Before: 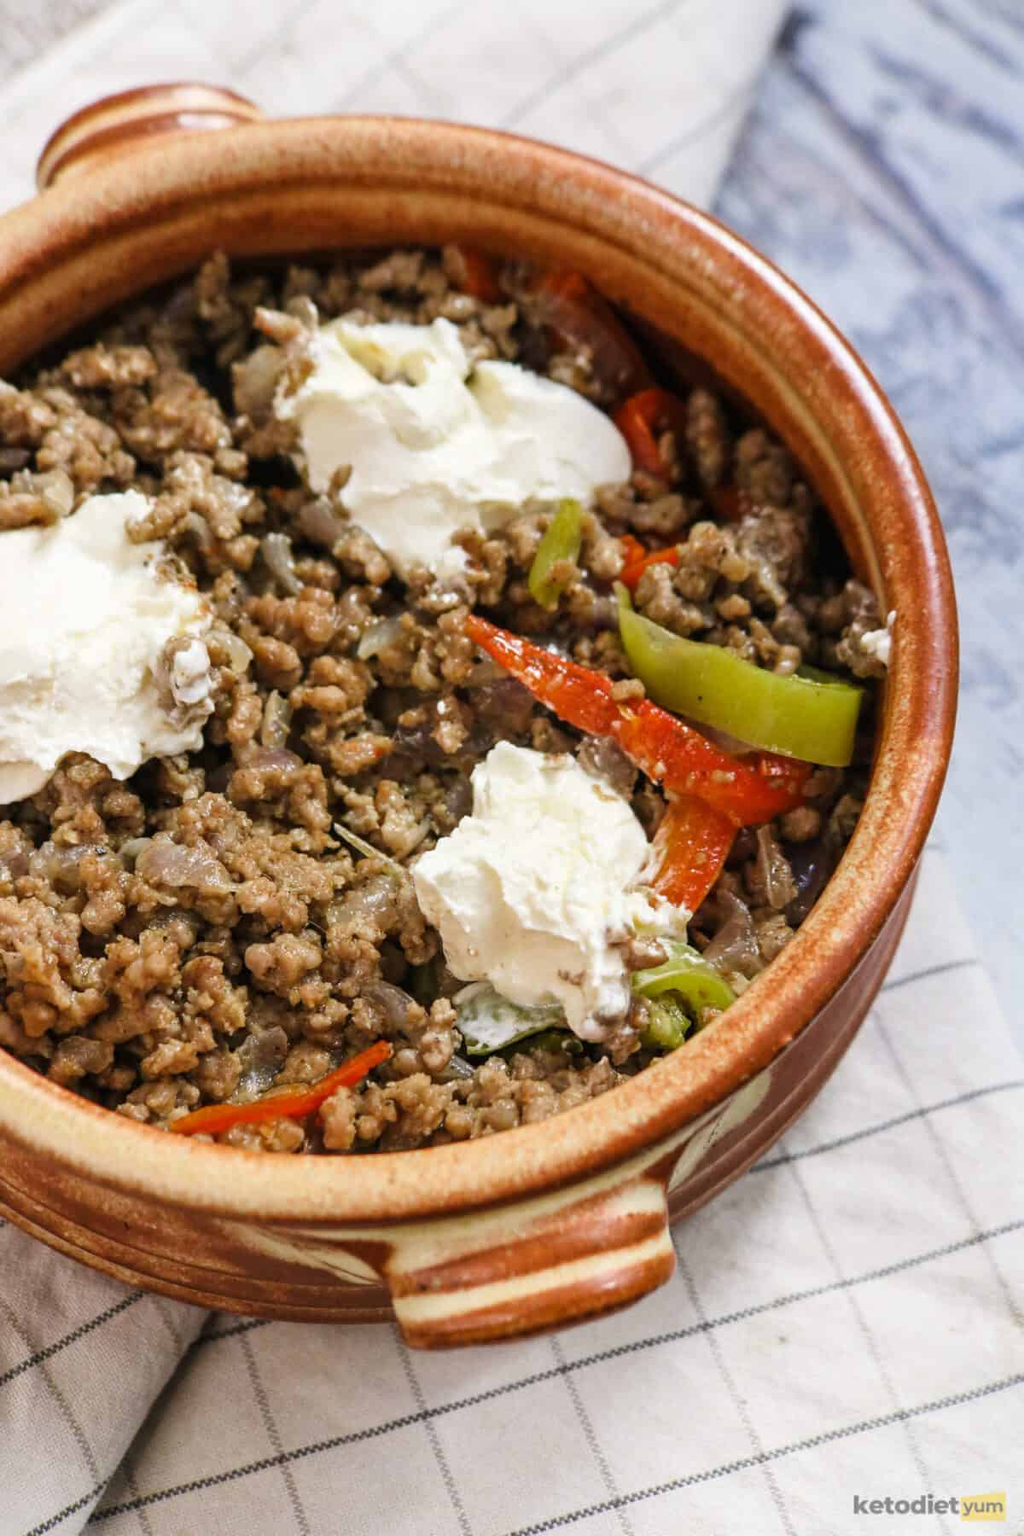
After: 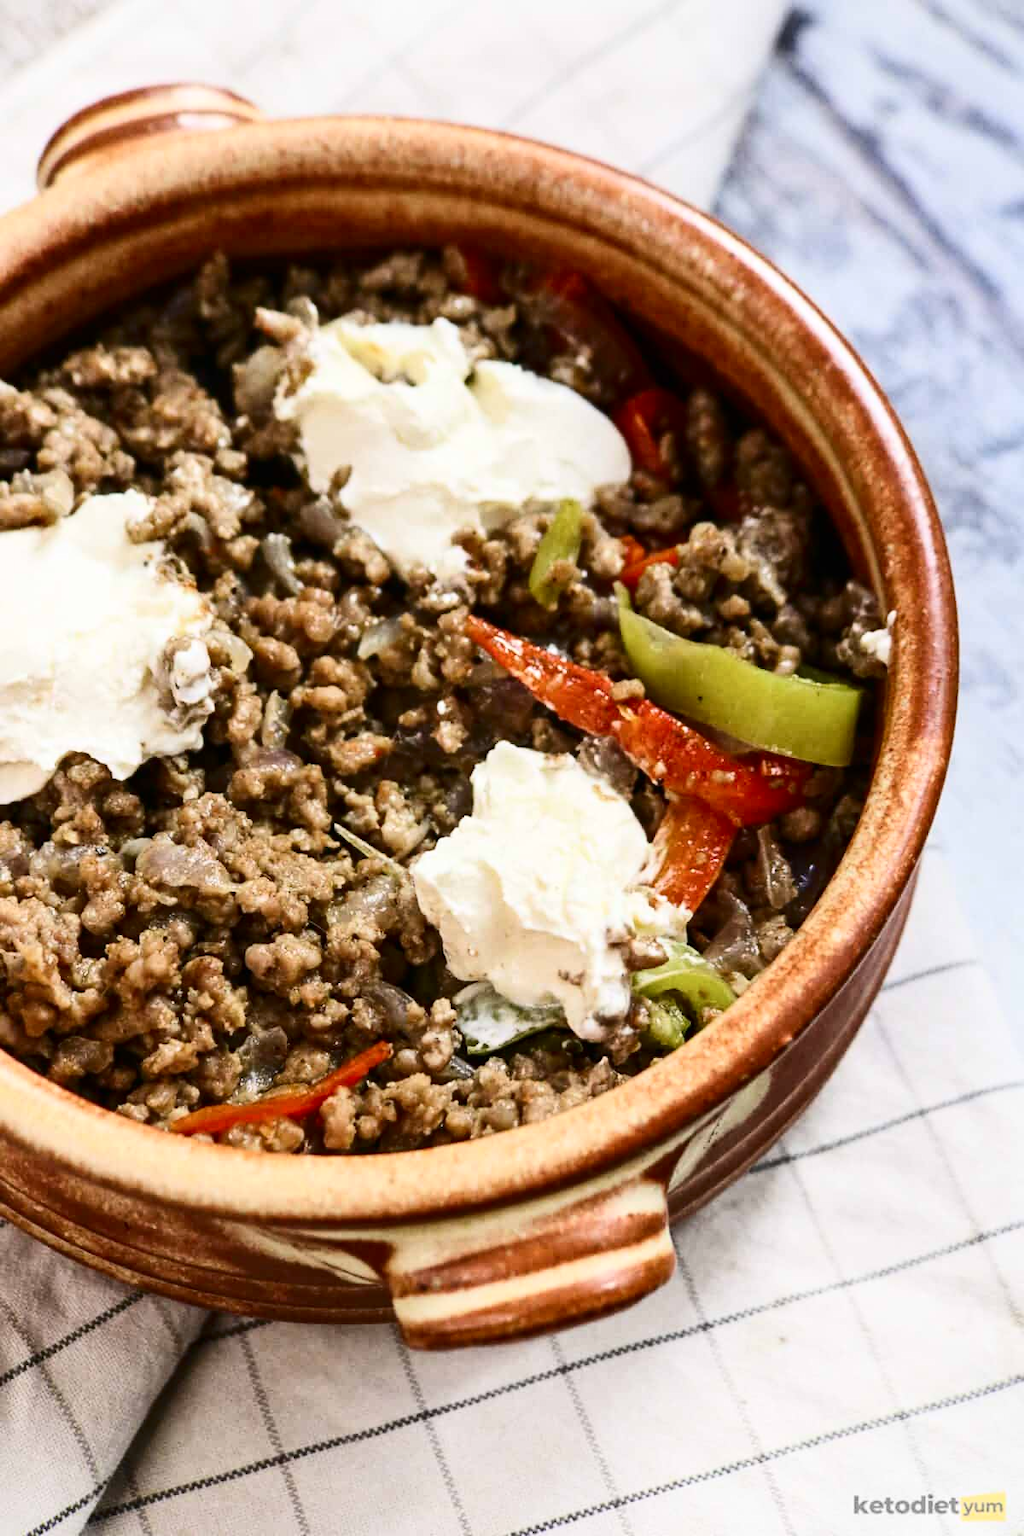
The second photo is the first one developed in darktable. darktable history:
contrast brightness saturation: contrast 0.296
